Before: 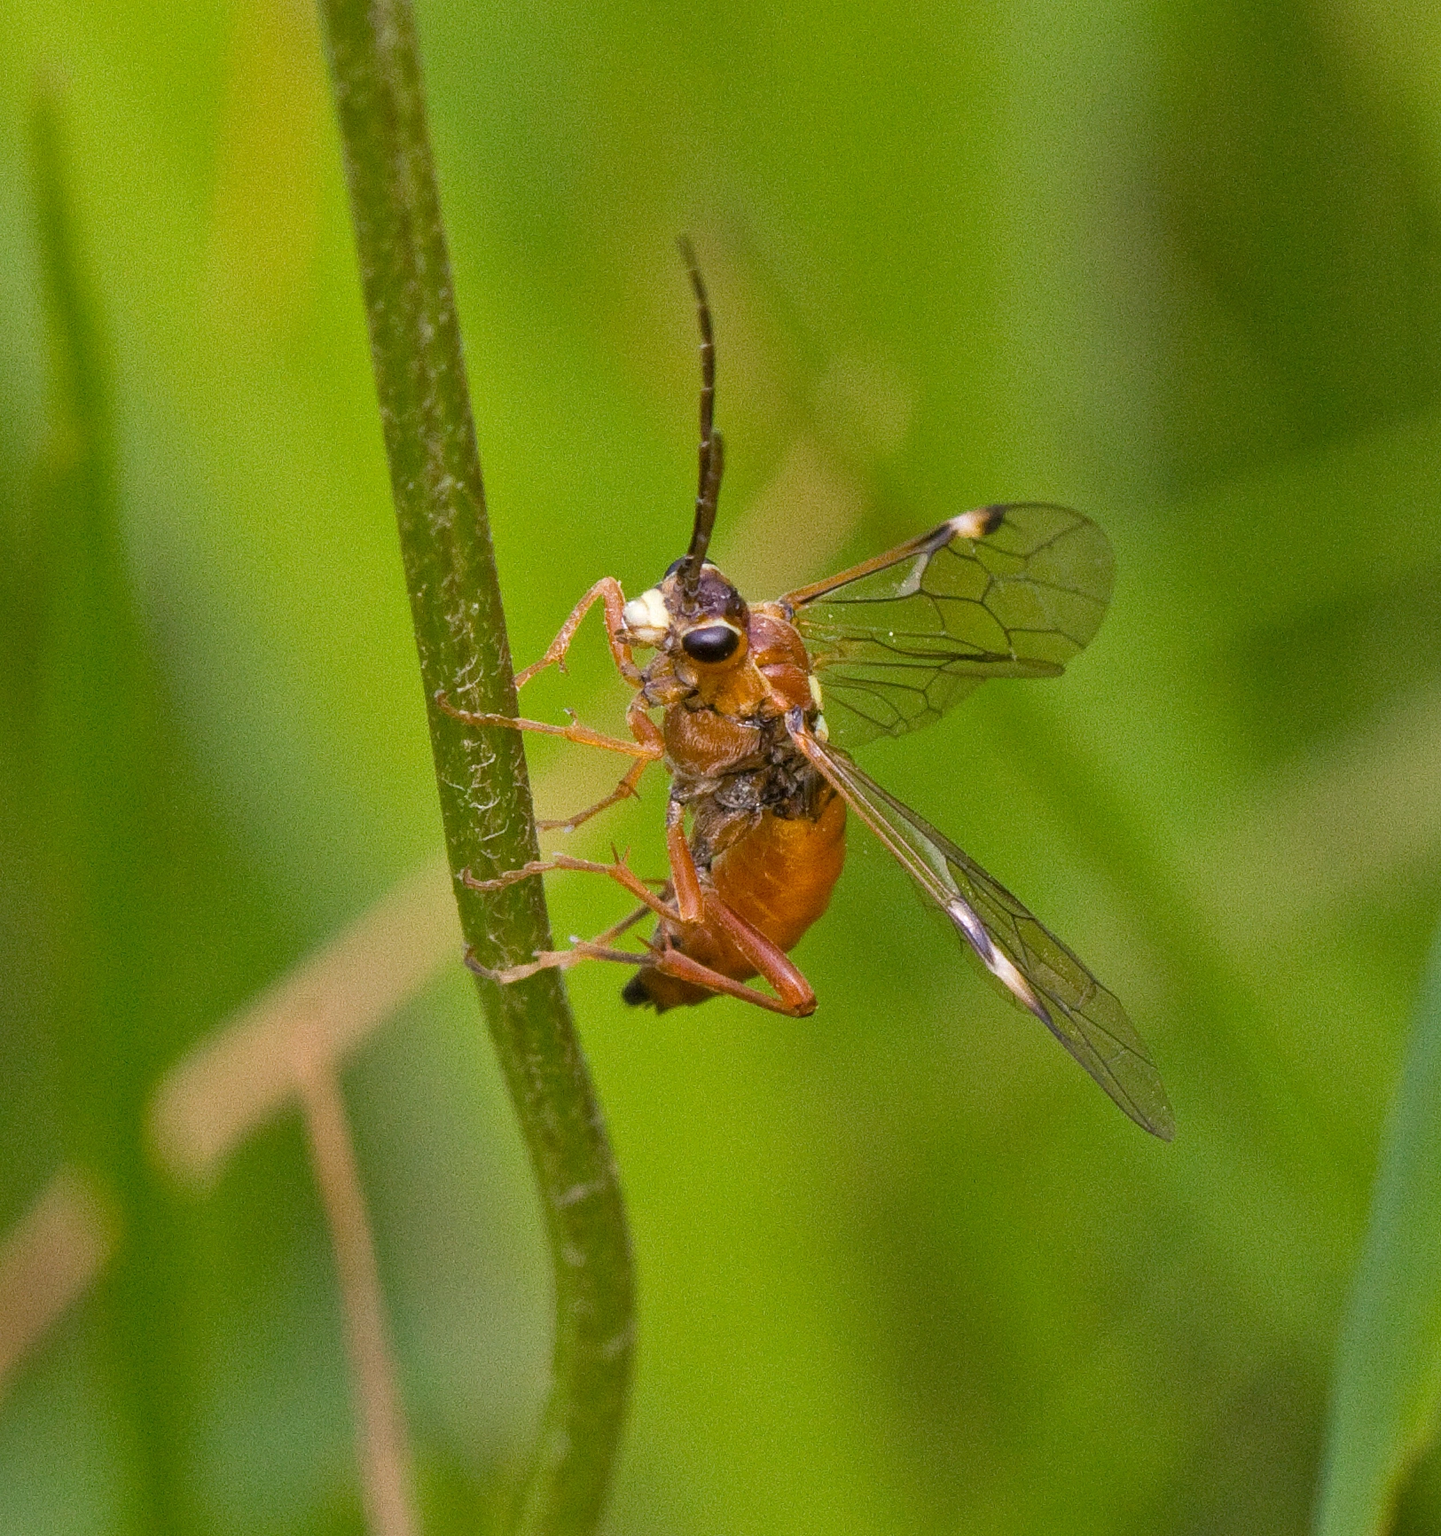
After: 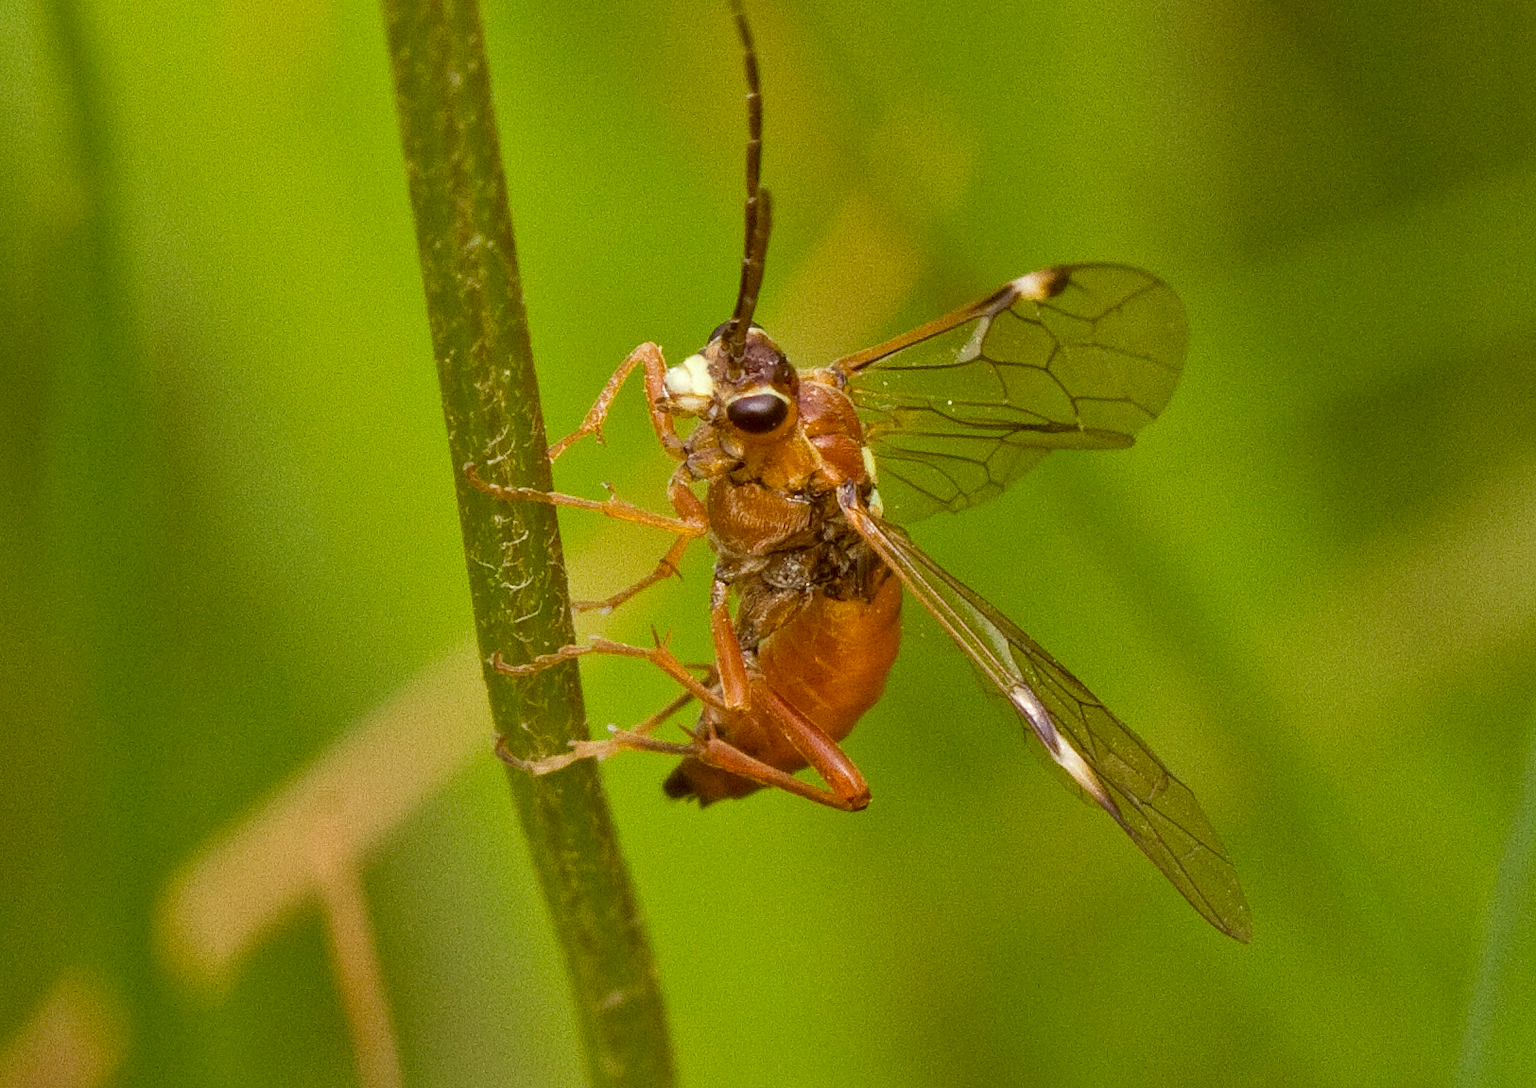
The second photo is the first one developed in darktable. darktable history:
crop: top 16.727%, bottom 16.727%
color correction: highlights a* -5.3, highlights b* 9.8, shadows a* 9.8, shadows b* 24.26
